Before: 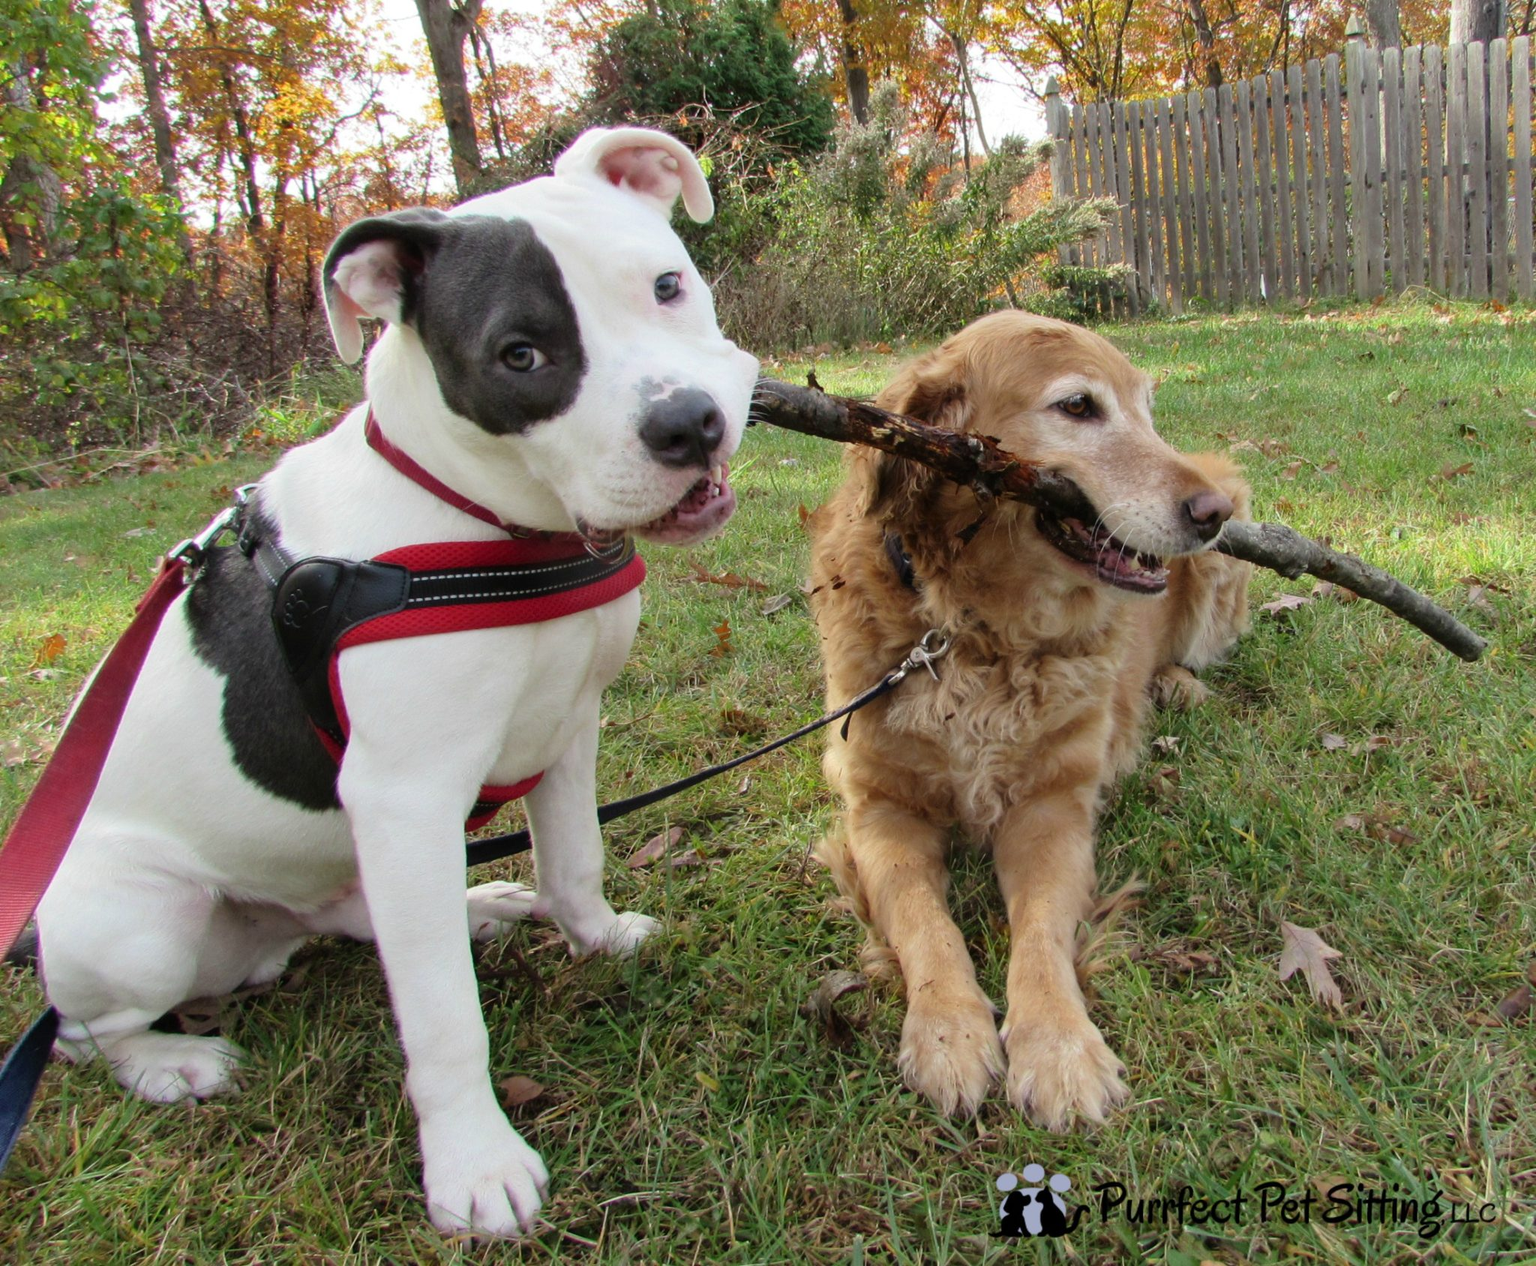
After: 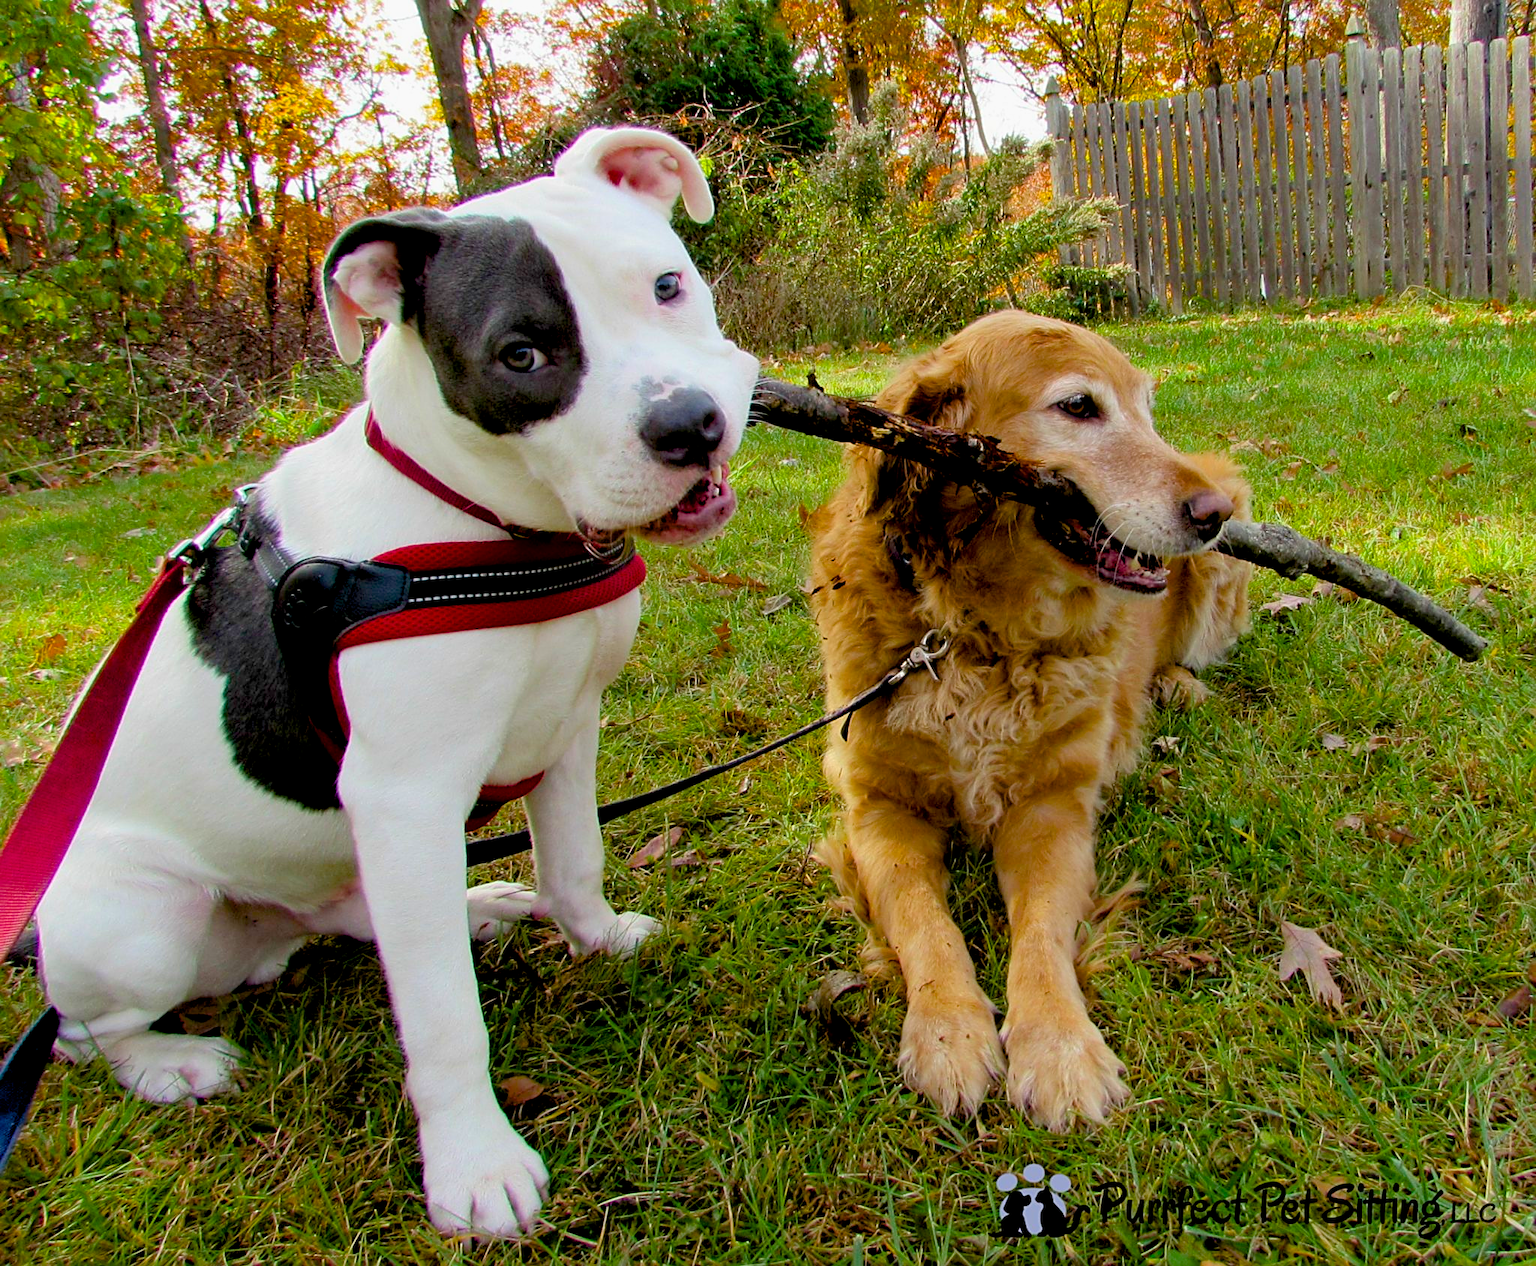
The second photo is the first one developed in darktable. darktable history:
color balance rgb: perceptual saturation grading › global saturation 36.88%, perceptual saturation grading › shadows 35.946%, perceptual brilliance grading › global brilliance 1.823%, perceptual brilliance grading › highlights -3.816%, global vibrance 20%
tone equalizer: edges refinement/feathering 500, mask exposure compensation -1.57 EV, preserve details no
sharpen: on, module defaults
exposure: black level correction 0.017, exposure -0.006 EV, compensate highlight preservation false
